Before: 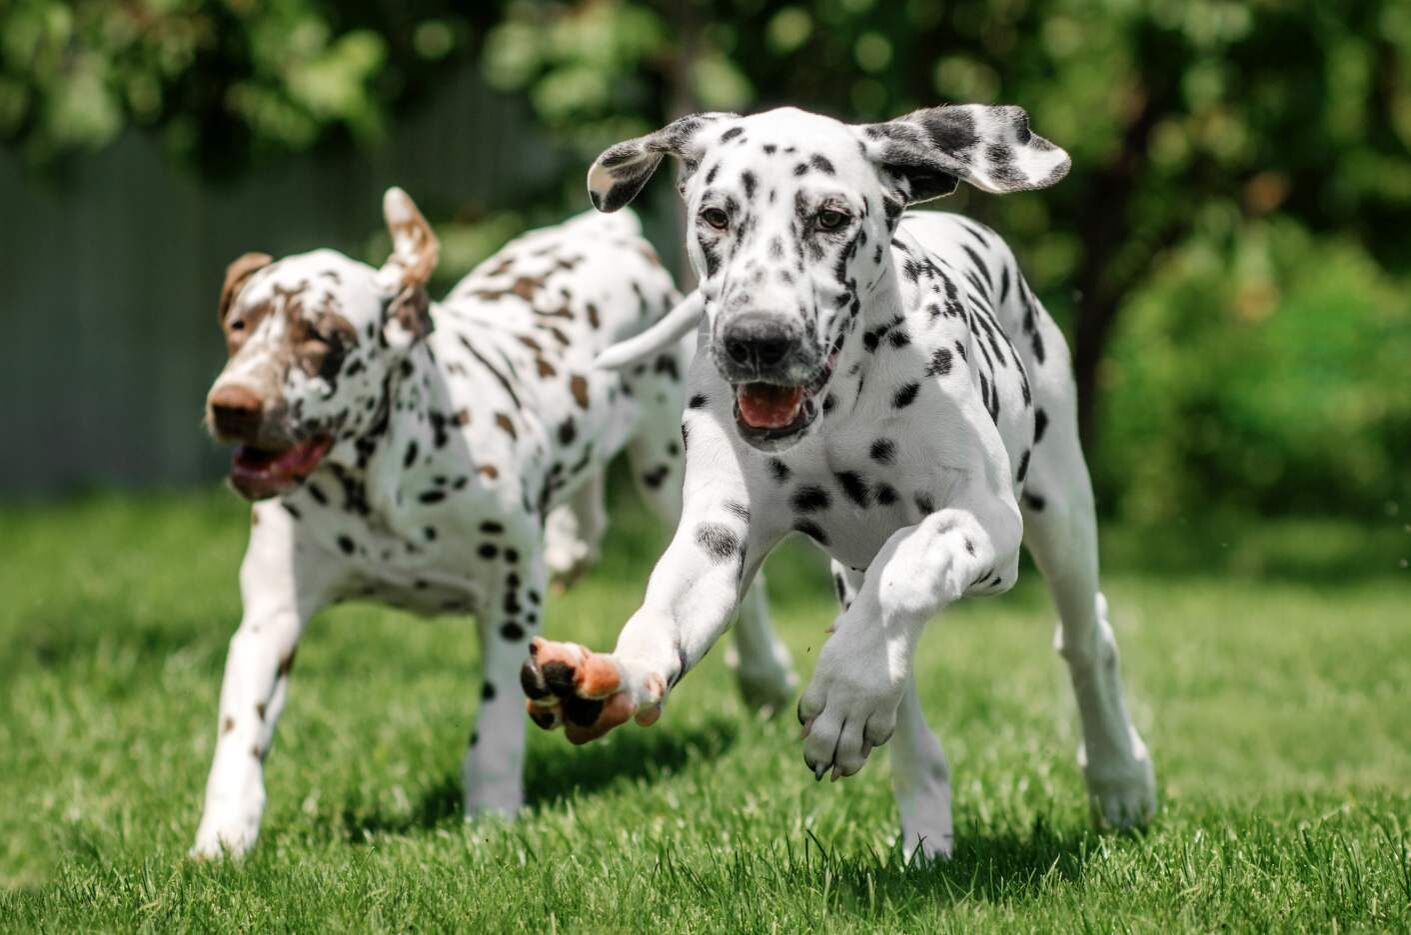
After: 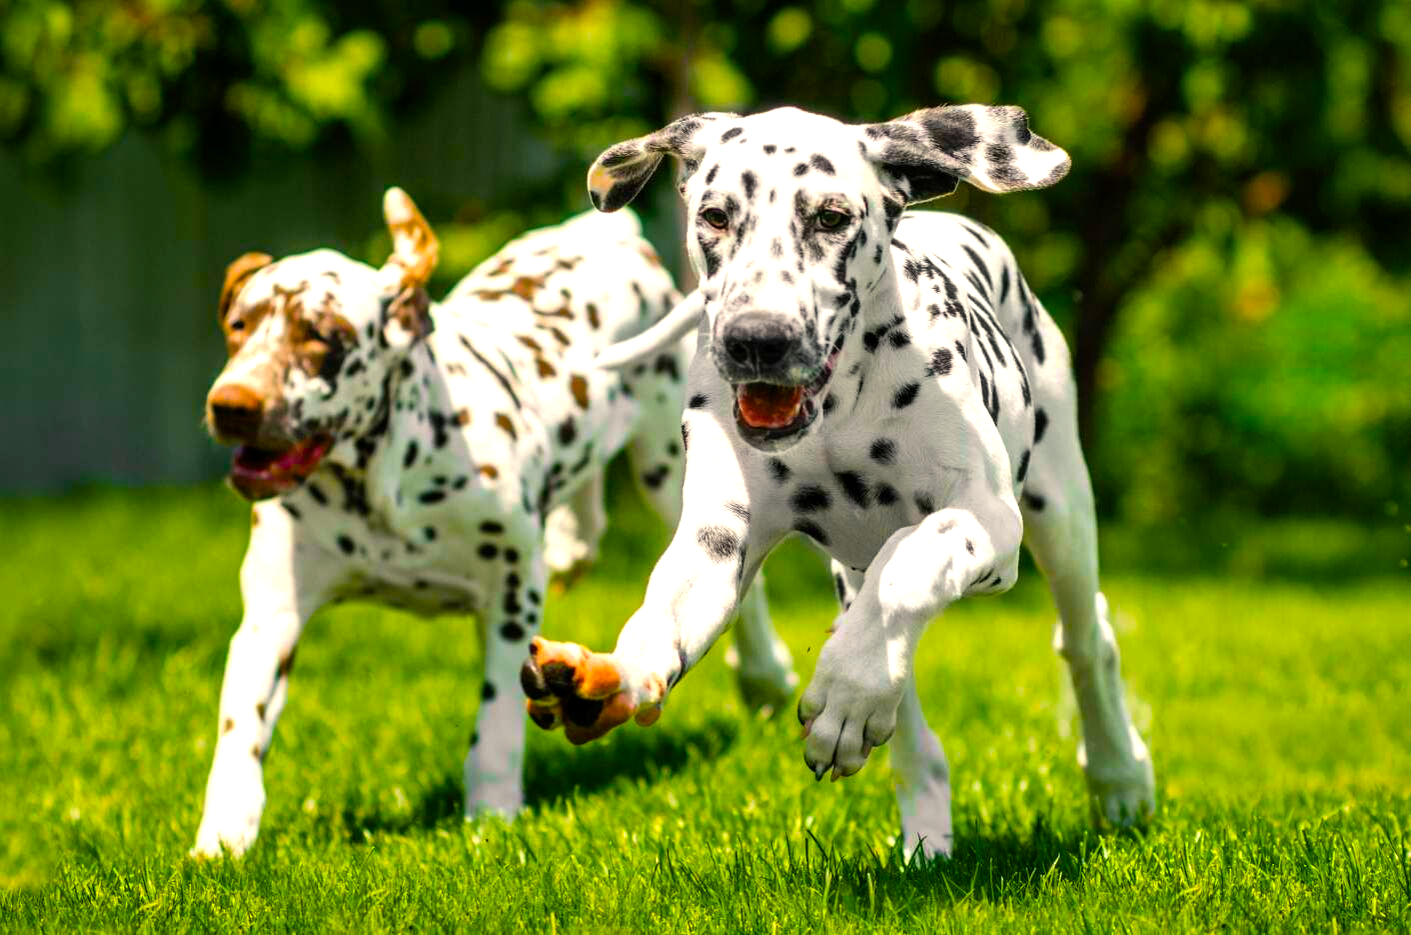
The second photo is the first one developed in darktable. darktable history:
color balance rgb: highlights gain › chroma 3.093%, highlights gain › hue 73.47°, linear chroma grading › global chroma 33.156%, perceptual saturation grading › global saturation 30.55%, perceptual brilliance grading › global brilliance 12.412%, global vibrance 35.319%, contrast 9.621%
